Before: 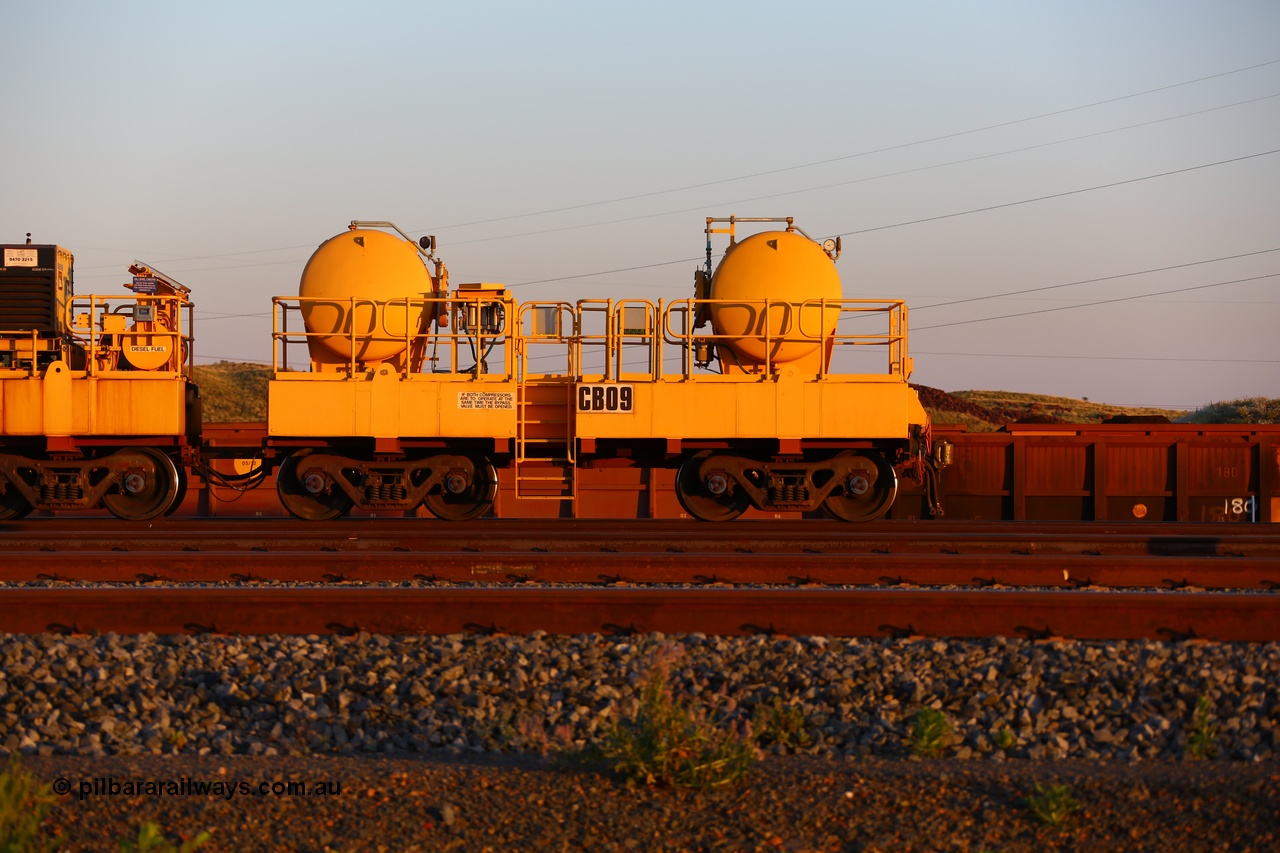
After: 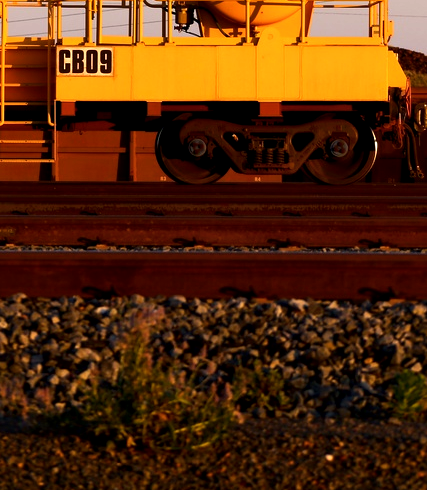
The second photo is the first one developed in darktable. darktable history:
exposure: black level correction 0.005, exposure 0.002 EV, compensate exposure bias true, compensate highlight preservation false
crop: left 40.672%, top 39.519%, right 25.941%, bottom 3.032%
local contrast: mode bilateral grid, contrast 19, coarseness 50, detail 120%, midtone range 0.2
tone equalizer: -8 EV -0.716 EV, -7 EV -0.677 EV, -6 EV -0.585 EV, -5 EV -0.385 EV, -3 EV 0.372 EV, -2 EV 0.6 EV, -1 EV 0.691 EV, +0 EV 0.774 EV, edges refinement/feathering 500, mask exposure compensation -1.57 EV, preserve details no
color balance rgb: perceptual saturation grading › global saturation 0.749%, global vibrance 10.879%
